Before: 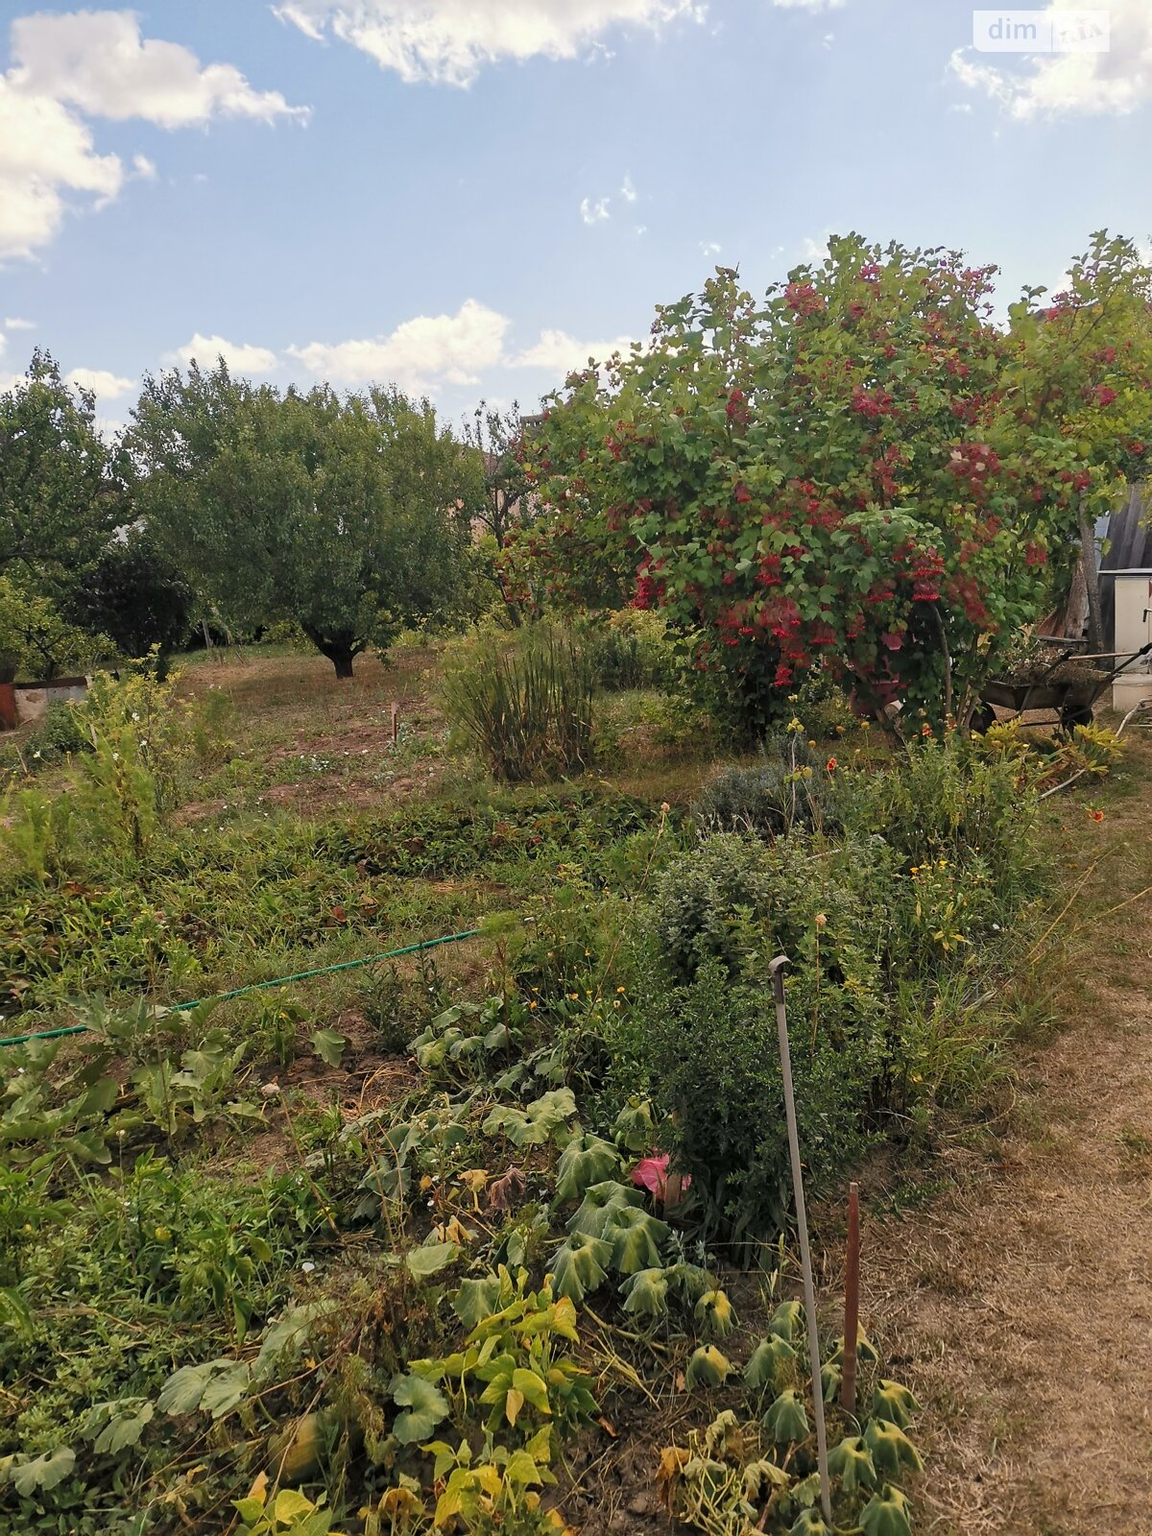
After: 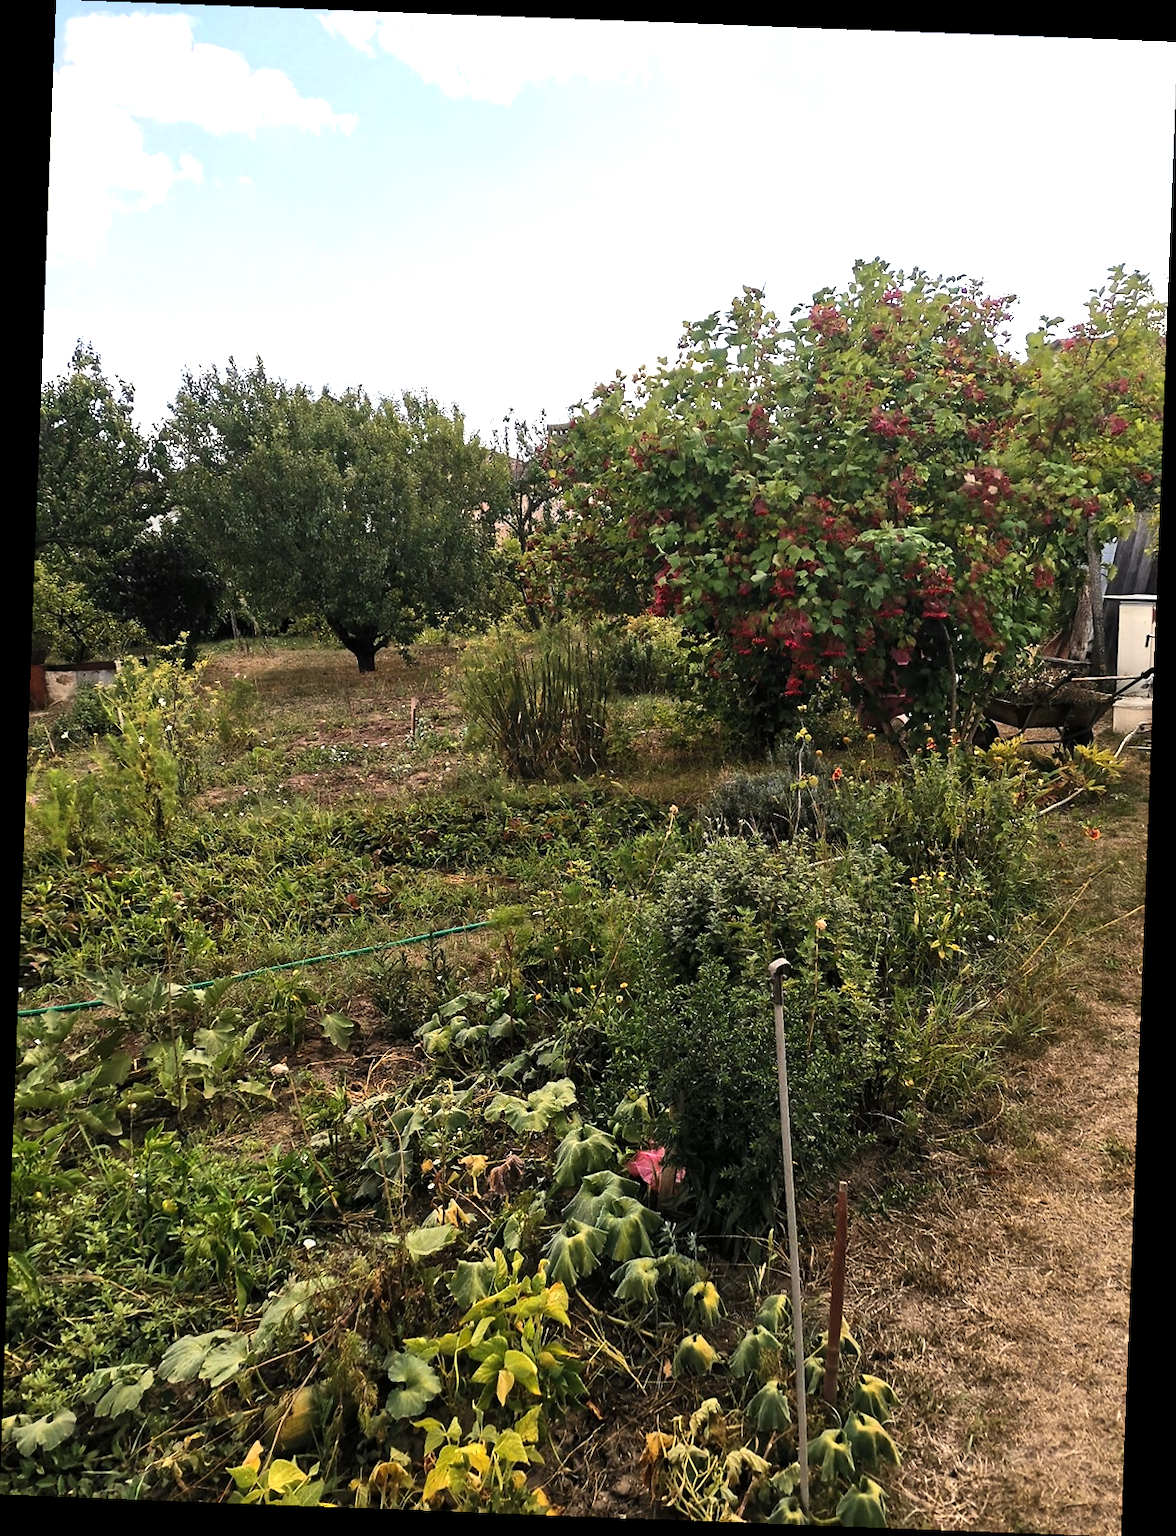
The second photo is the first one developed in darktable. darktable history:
rotate and perspective: rotation 2.17°, automatic cropping off
tone equalizer: -8 EV -1.08 EV, -7 EV -1.01 EV, -6 EV -0.867 EV, -5 EV -0.578 EV, -3 EV 0.578 EV, -2 EV 0.867 EV, -1 EV 1.01 EV, +0 EV 1.08 EV, edges refinement/feathering 500, mask exposure compensation -1.57 EV, preserve details no
